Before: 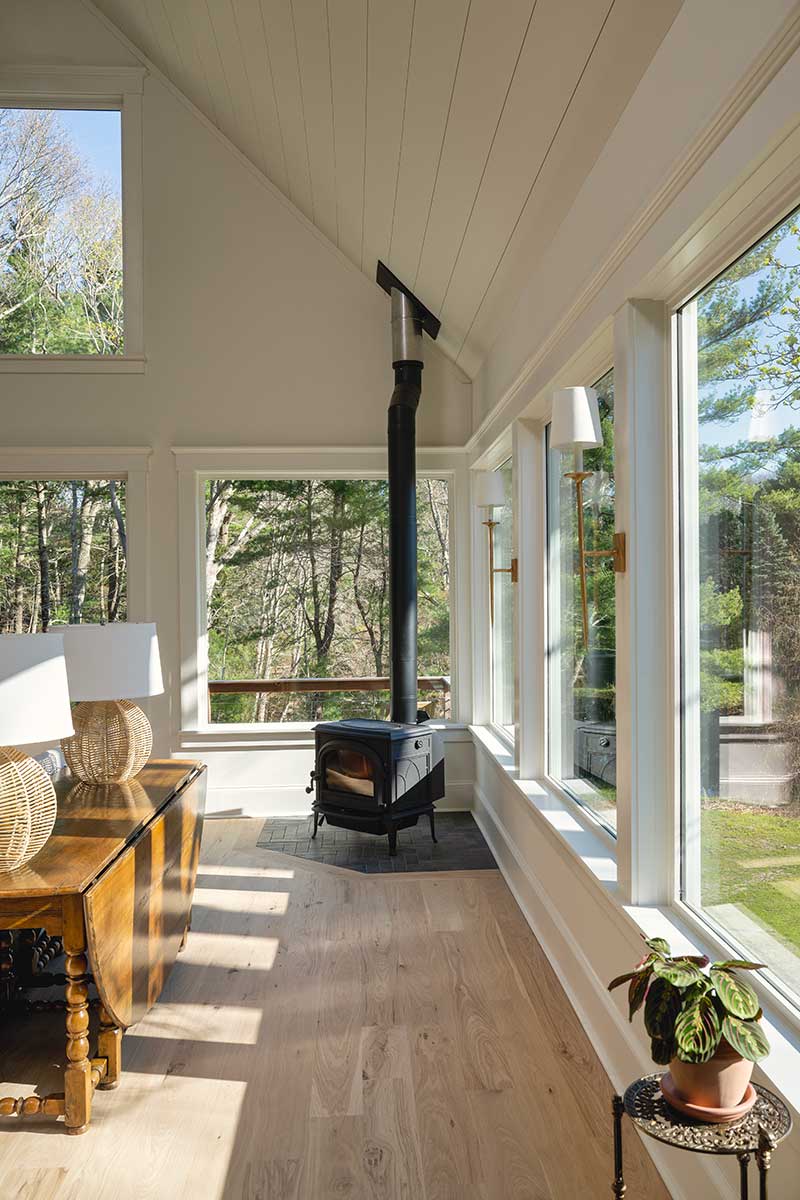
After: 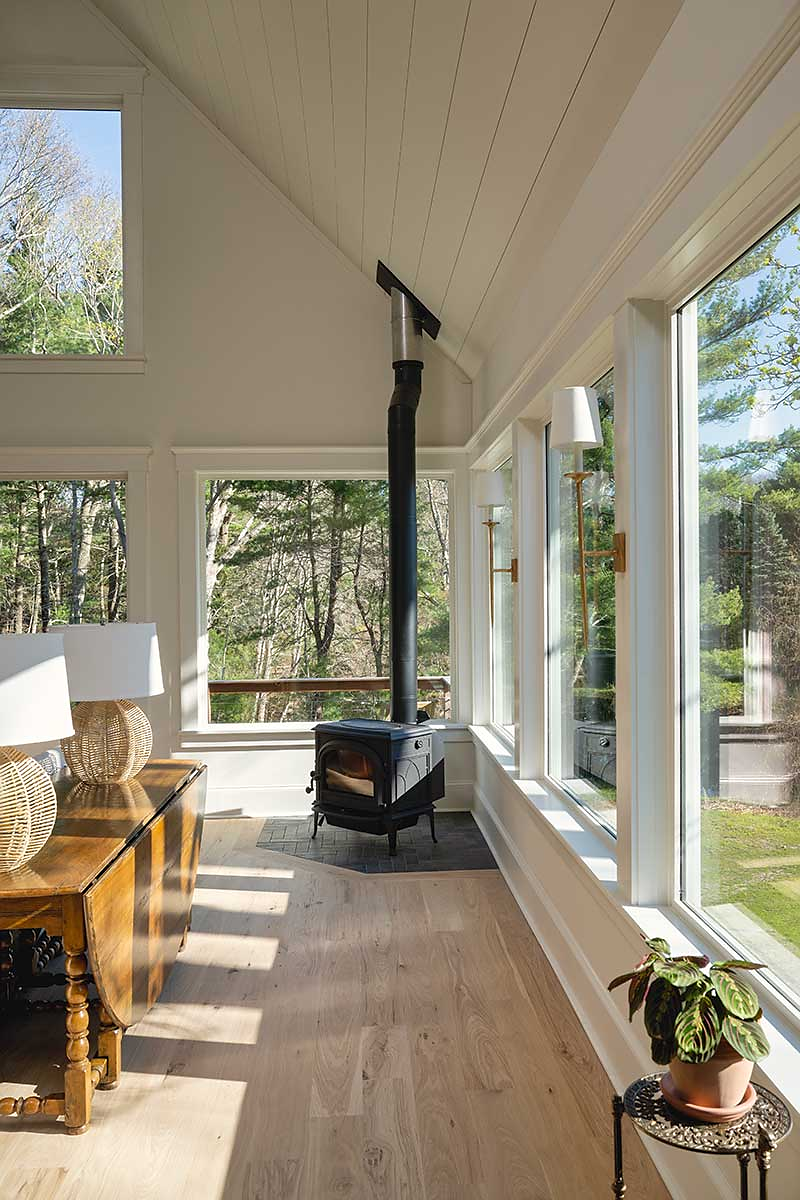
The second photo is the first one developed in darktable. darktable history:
sharpen: radius 0.995, threshold 1.059
